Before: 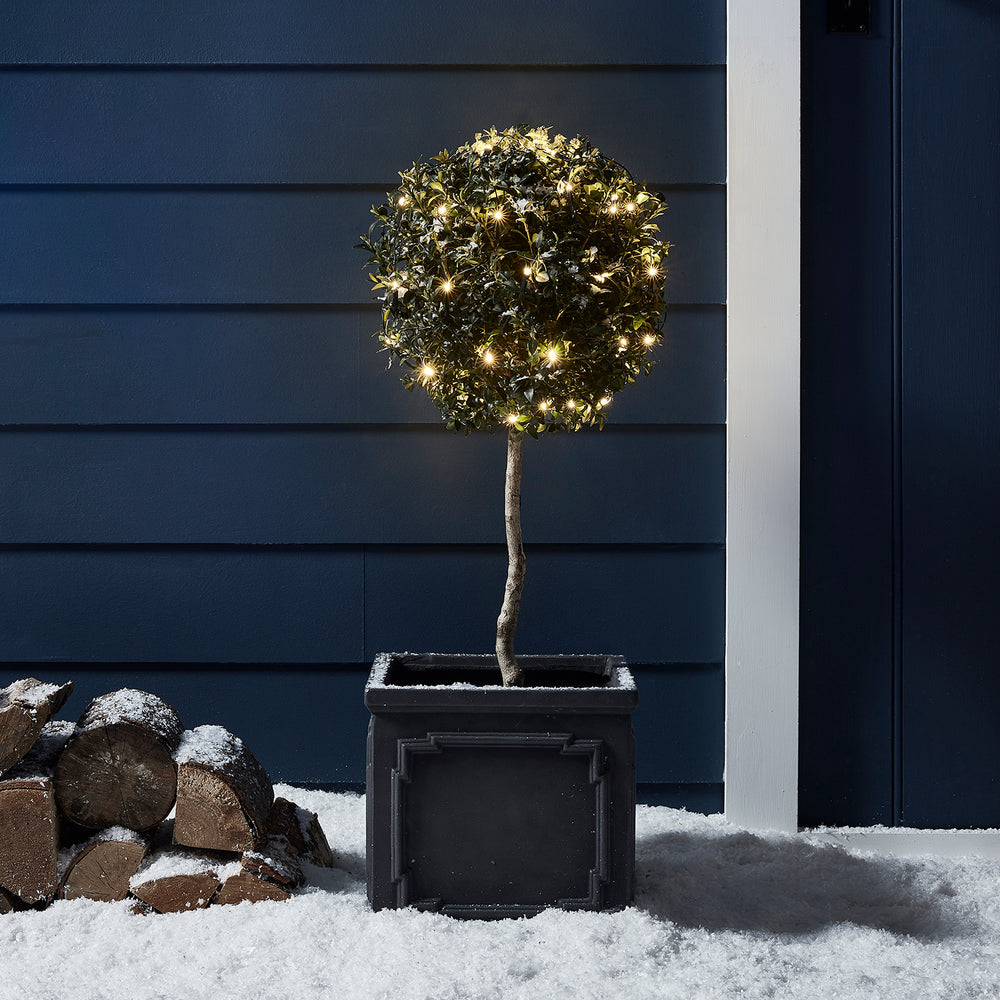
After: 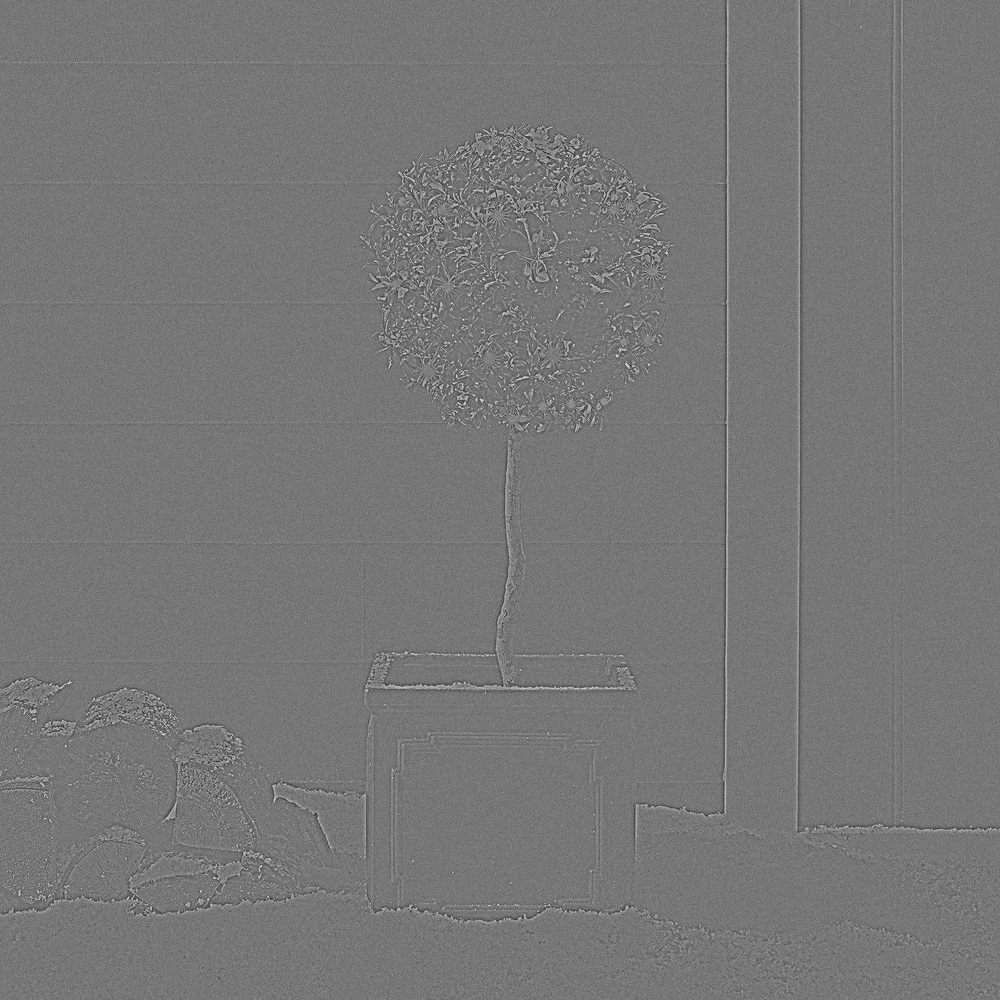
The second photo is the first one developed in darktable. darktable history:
highpass: sharpness 9.84%, contrast boost 9.94%
grain: on, module defaults
sharpen: on, module defaults
